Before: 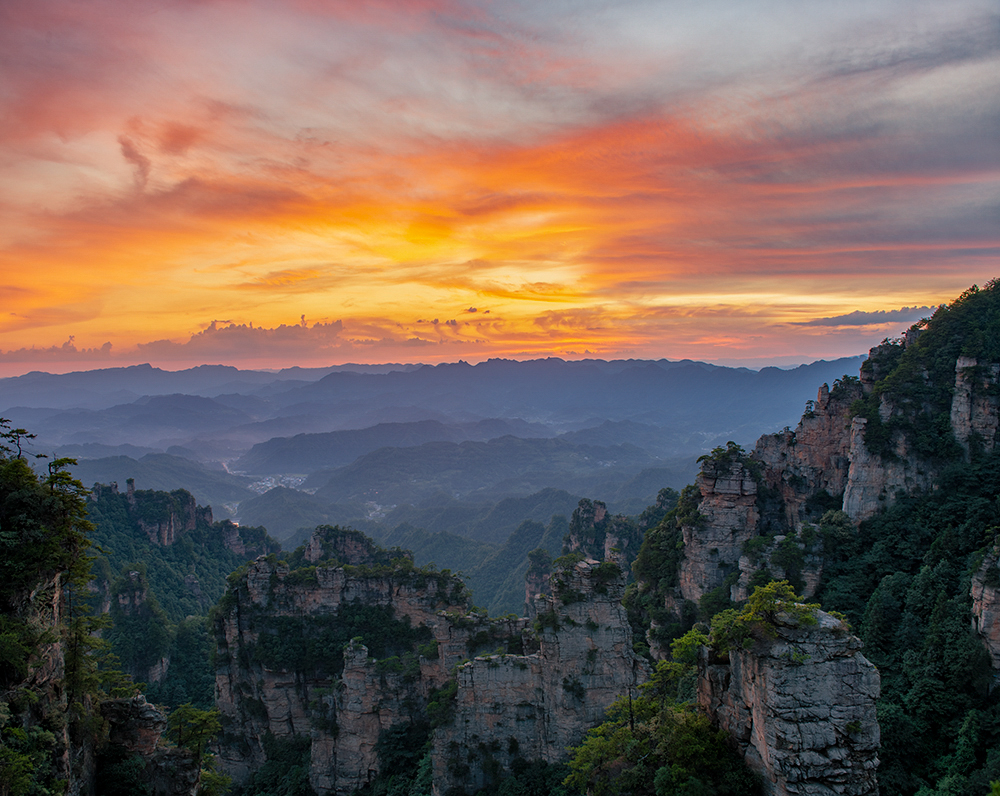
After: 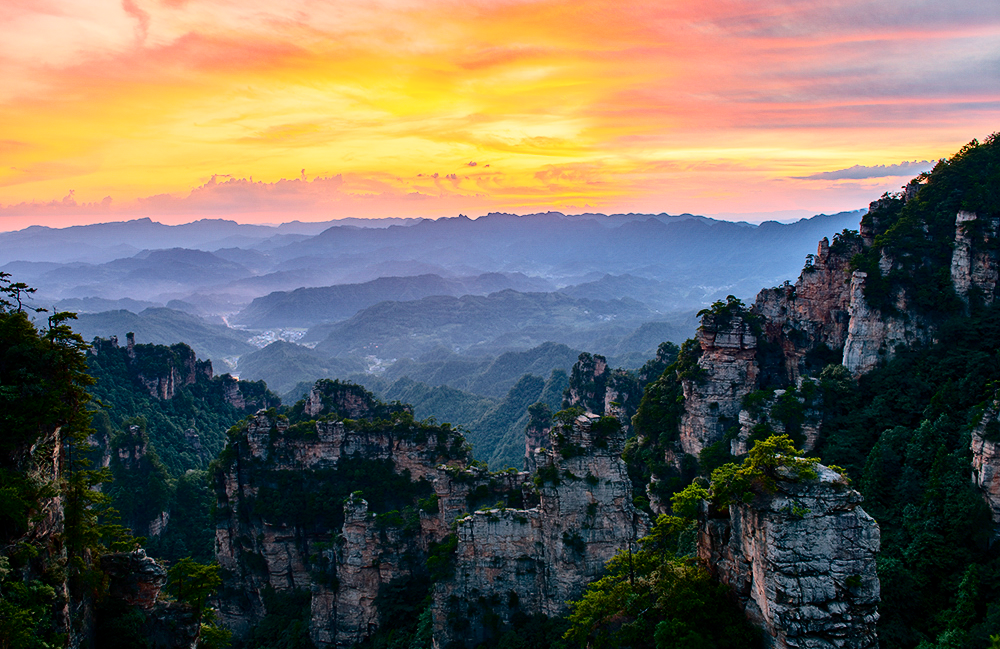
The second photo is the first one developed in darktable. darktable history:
crop and rotate: top 18.46%
tone curve: curves: ch0 [(0, 0) (0.003, 0.001) (0.011, 0.004) (0.025, 0.009) (0.044, 0.016) (0.069, 0.025) (0.1, 0.036) (0.136, 0.059) (0.177, 0.103) (0.224, 0.175) (0.277, 0.274) (0.335, 0.395) (0.399, 0.52) (0.468, 0.635) (0.543, 0.733) (0.623, 0.817) (0.709, 0.888) (0.801, 0.93) (0.898, 0.964) (1, 1)], color space Lab, independent channels, preserve colors none
color balance rgb: highlights gain › luminance 14.973%, perceptual saturation grading › global saturation 20%, perceptual saturation grading › highlights -25.351%, perceptual saturation grading › shadows 50.509%, global vibrance 20%
